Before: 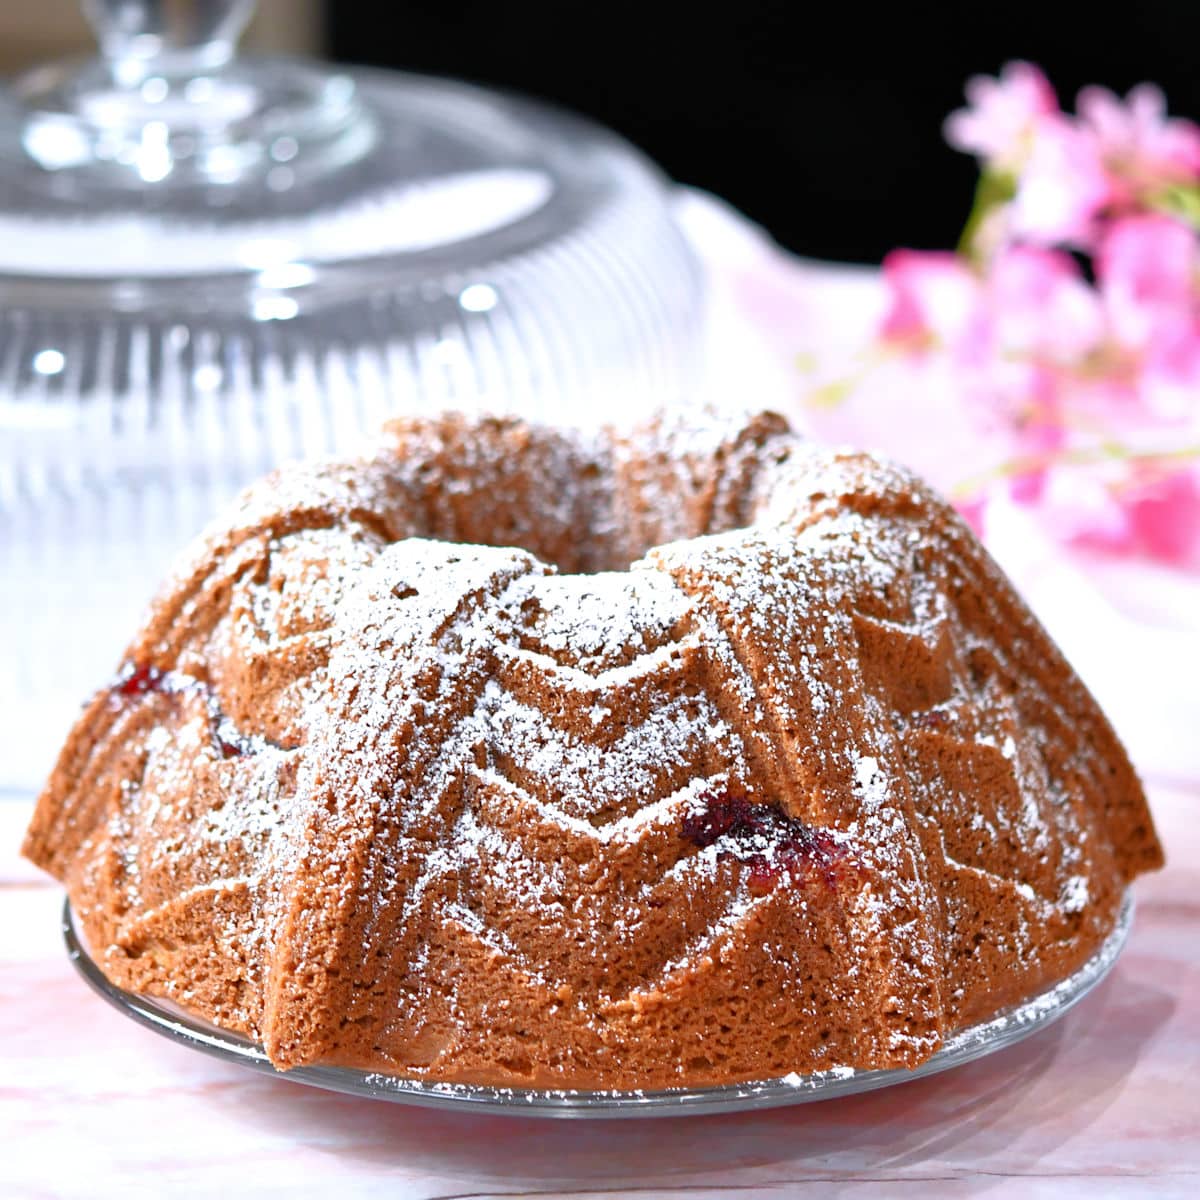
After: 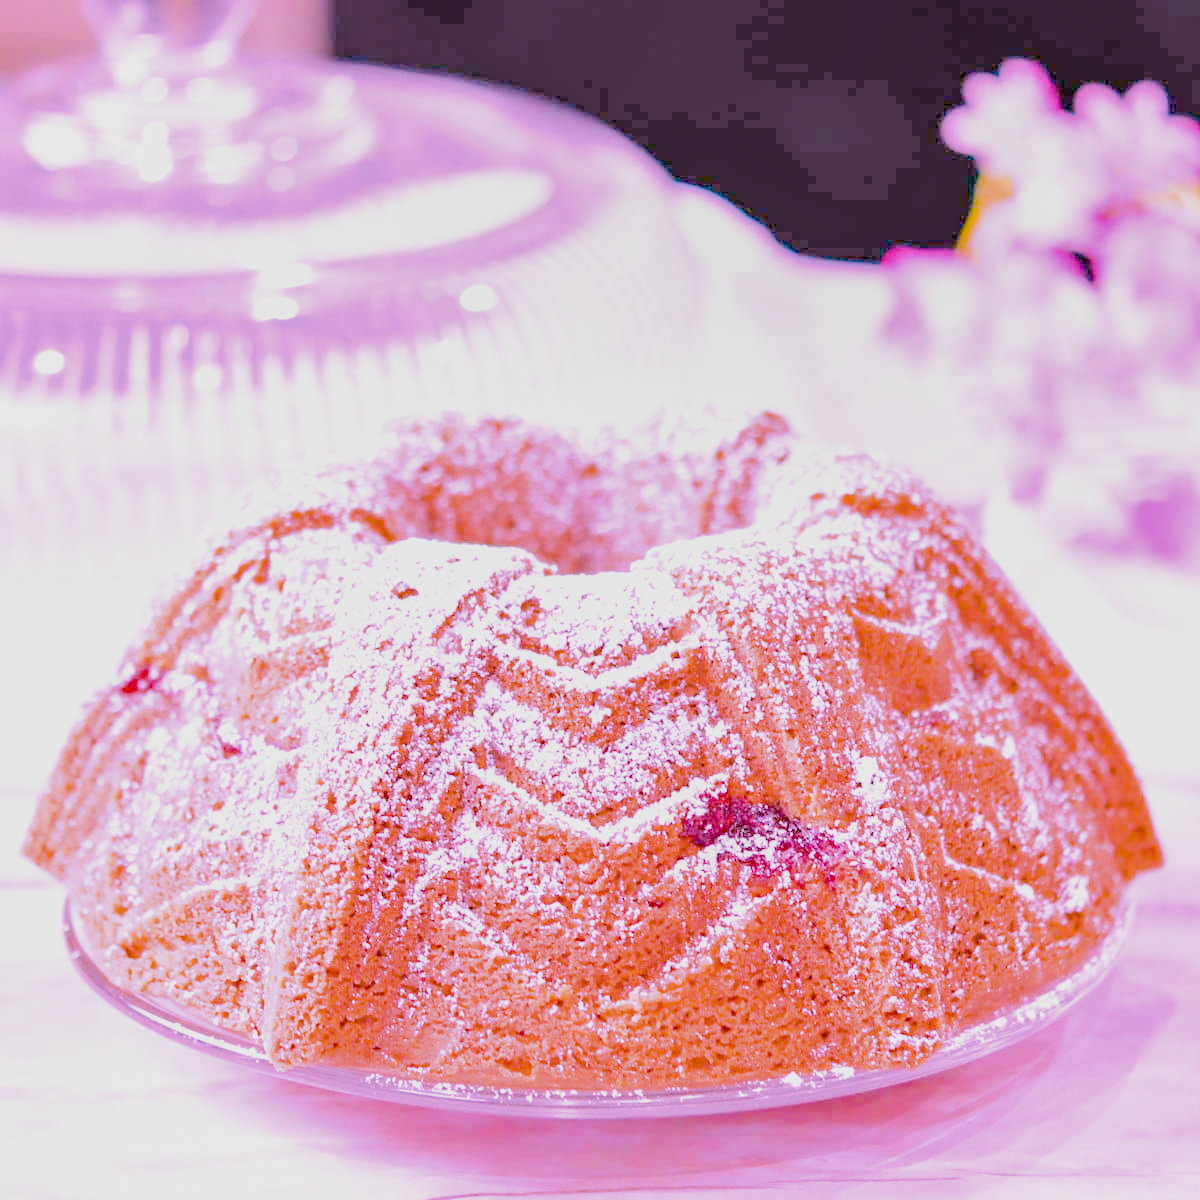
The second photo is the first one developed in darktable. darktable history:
raw chromatic aberrations: on, module defaults
exposure: black level correction 0.001, exposure 0.5 EV, compensate exposure bias true, compensate highlight preservation false
filmic rgb: black relative exposure -7.65 EV, white relative exposure 4.56 EV, hardness 3.61
highlight reconstruction: method reconstruct color, iterations 1, diameter of reconstruction 64 px
hot pixels: on, module defaults
lens correction: scale 1.01, crop 1, focal 85, aperture 2.8, distance 10.02, camera "Canon EOS RP", lens "Canon RF 85mm F2 MACRO IS STM"
raw denoise: x [[0, 0.25, 0.5, 0.75, 1] ×4]
tone equalizer "mask blending: all purposes": on, module defaults
white balance: red 1.943, blue 1.803
local contrast: detail 130%
color balance rgb: linear chroma grading › global chroma 15%, perceptual saturation grading › global saturation 30%
color zones: curves: ch0 [(0.068, 0.464) (0.25, 0.5) (0.48, 0.508) (0.75, 0.536) (0.886, 0.476) (0.967, 0.456)]; ch1 [(0.066, 0.456) (0.25, 0.5) (0.616, 0.508) (0.746, 0.56) (0.934, 0.444)]
